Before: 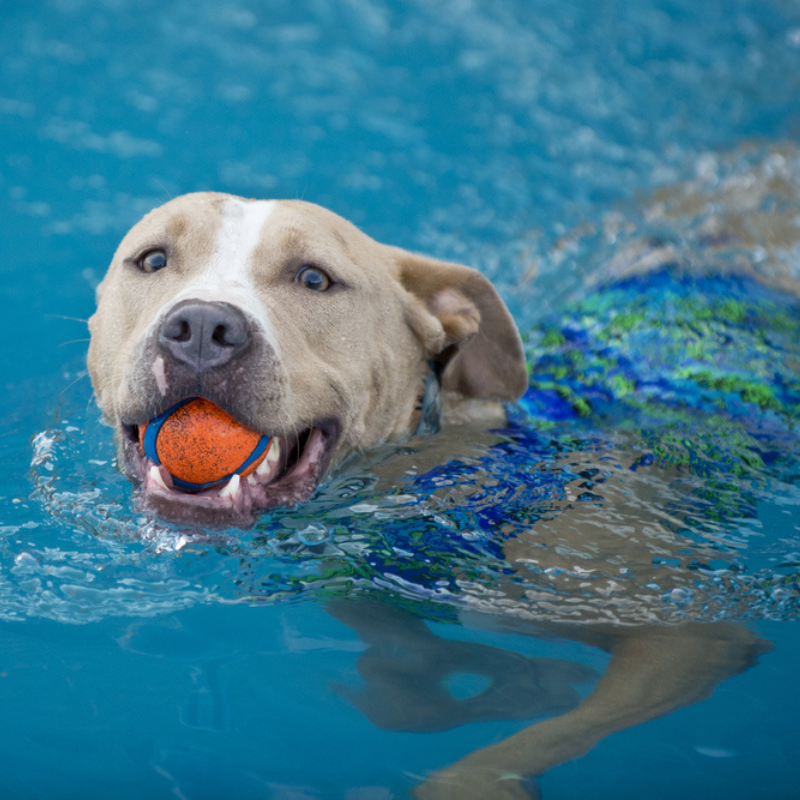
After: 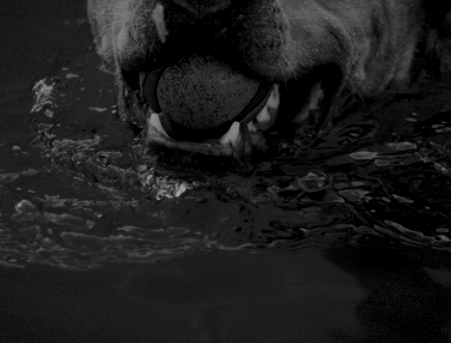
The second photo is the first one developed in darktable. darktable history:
filmic rgb: black relative exposure -7.65 EV, white relative exposure 4.56 EV, hardness 3.61, contrast 1.059
color calibration: output R [0.972, 0.068, -0.094, 0], output G [-0.178, 1.216, -0.086, 0], output B [0.095, -0.136, 0.98, 0], illuminant as shot in camera, x 0.358, y 0.373, temperature 4628.91 K
crop: top 44.147%, right 43.599%, bottom 12.858%
local contrast: detail 130%
tone equalizer: -7 EV 0.209 EV, -6 EV 0.141 EV, -5 EV 0.091 EV, -4 EV 0.055 EV, -2 EV -0.024 EV, -1 EV -0.048 EV, +0 EV -0.049 EV, edges refinement/feathering 500, mask exposure compensation -1.57 EV, preserve details no
vignetting: fall-off start 100.04%, brightness -0.442, saturation -0.686, width/height ratio 1.321, dithering 8-bit output, unbound false
contrast brightness saturation: contrast 0.018, brightness -0.984, saturation -0.997
